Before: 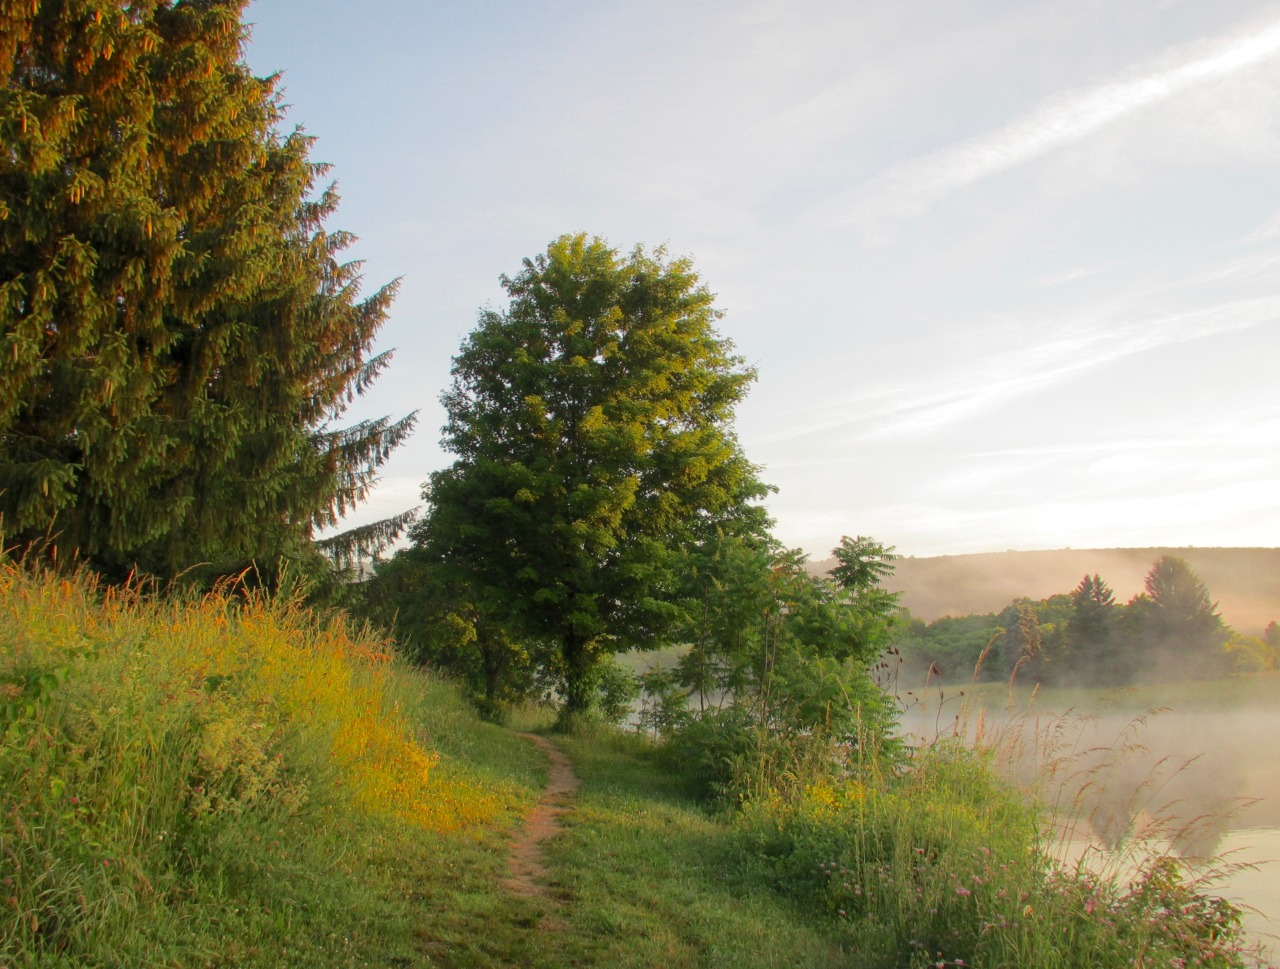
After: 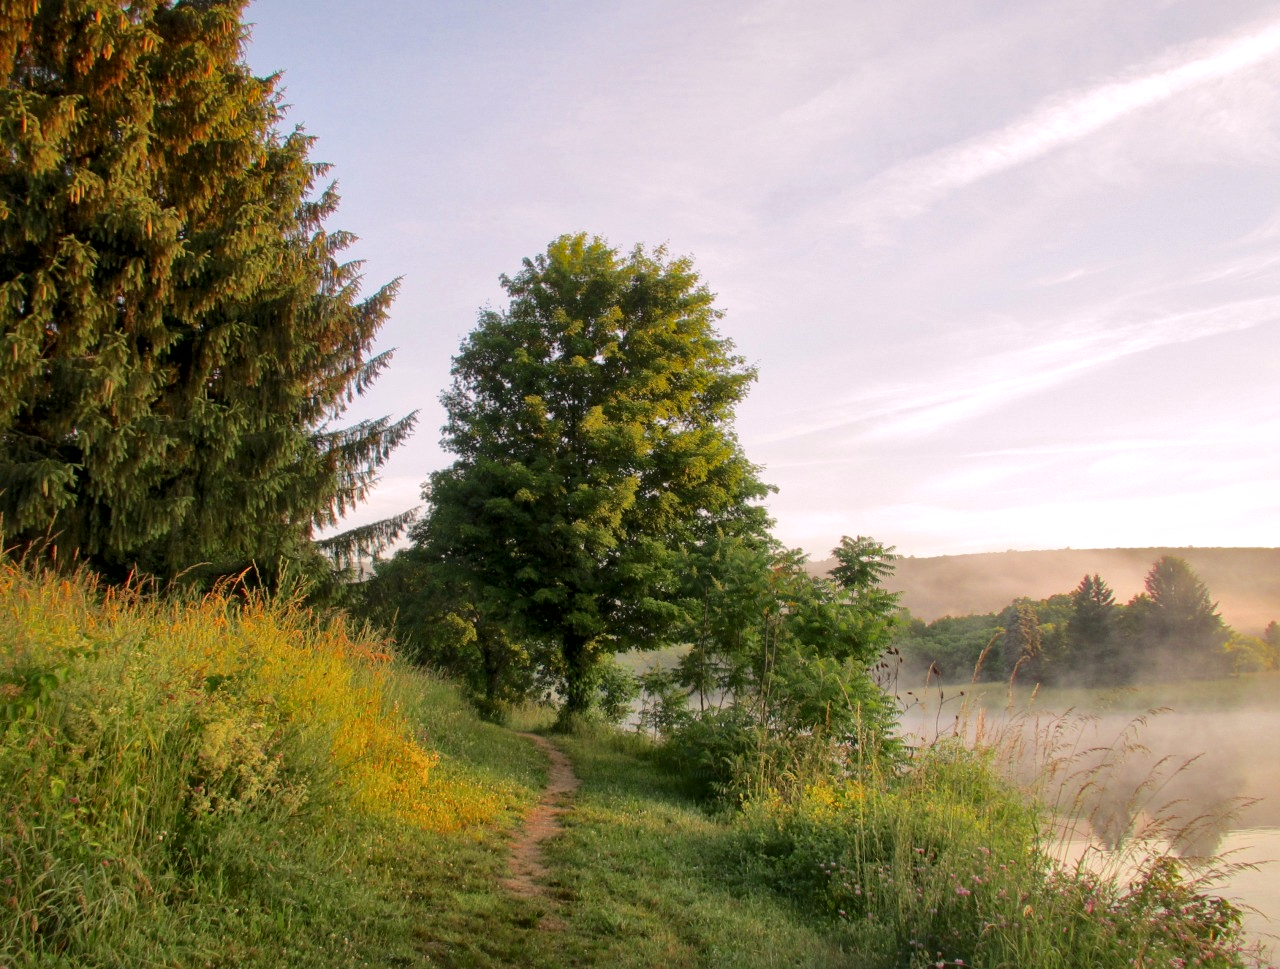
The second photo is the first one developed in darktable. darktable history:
white balance: red 0.967, blue 1.049
color correction: highlights a* 7.34, highlights b* 4.37
local contrast: mode bilateral grid, contrast 20, coarseness 50, detail 161%, midtone range 0.2
